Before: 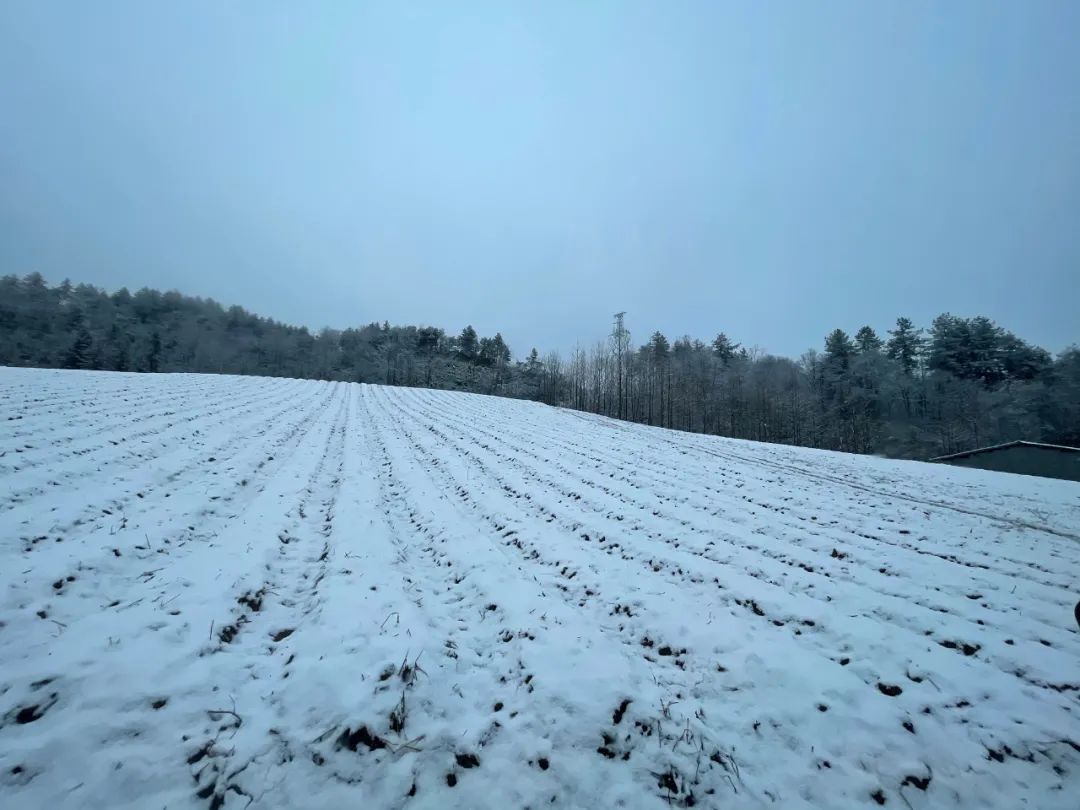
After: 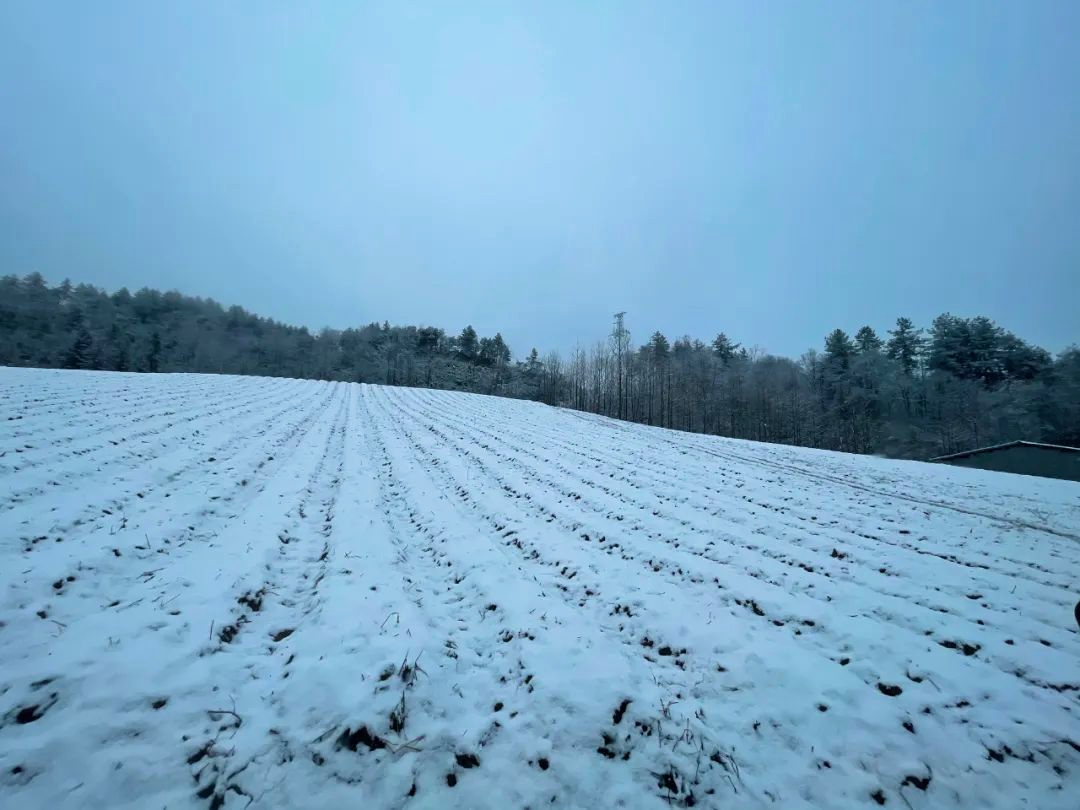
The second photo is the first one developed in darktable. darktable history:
exposure: compensate highlight preservation false
velvia: on, module defaults
